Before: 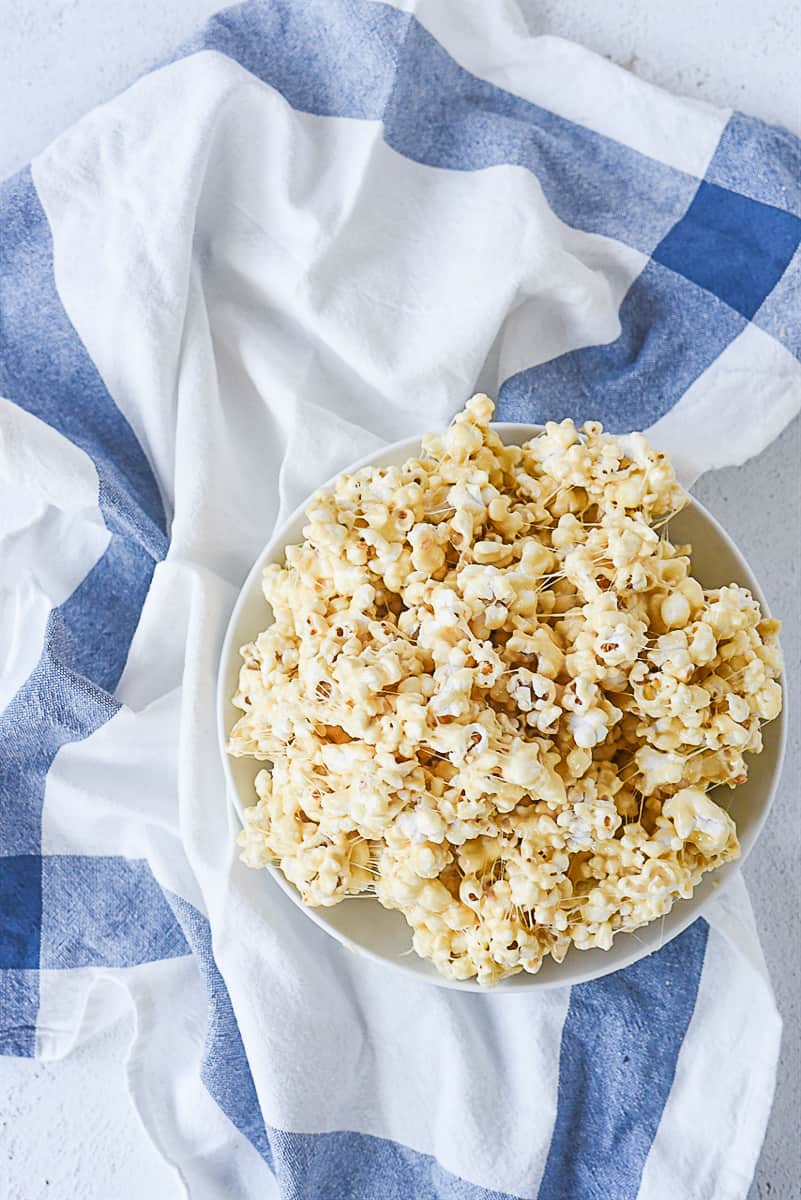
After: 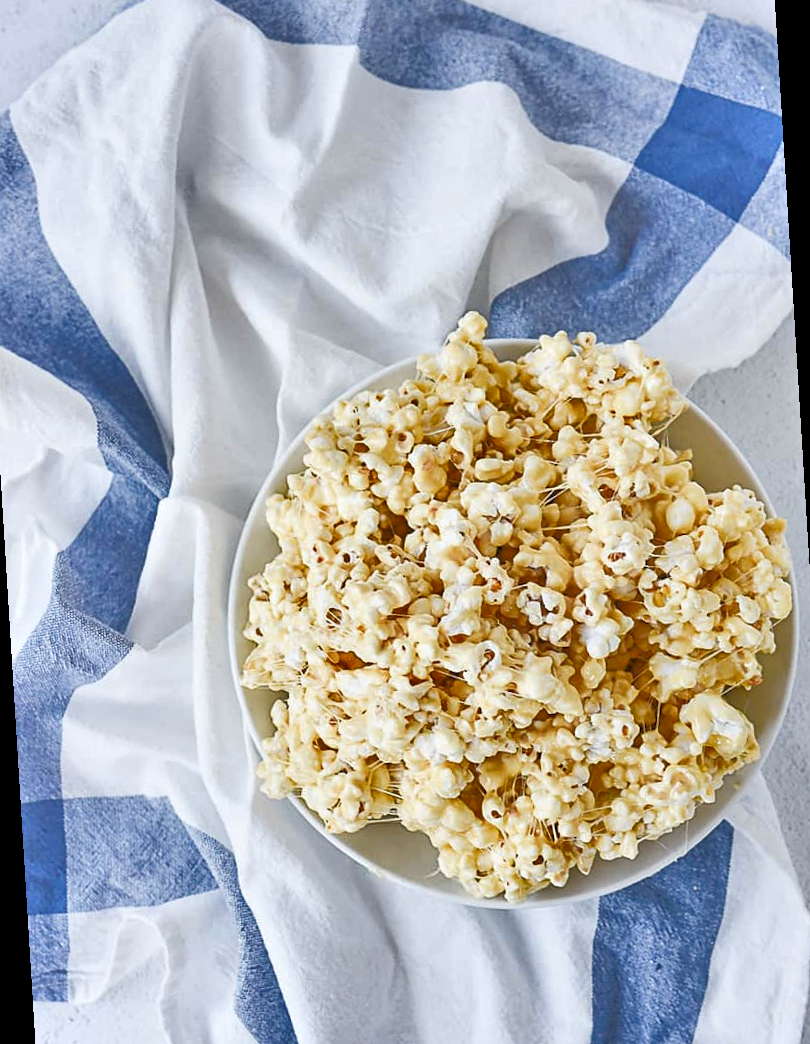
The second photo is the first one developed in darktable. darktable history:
shadows and highlights: shadows 53, soften with gaussian
tone equalizer: -7 EV 0.15 EV, -6 EV 0.6 EV, -5 EV 1.15 EV, -4 EV 1.33 EV, -3 EV 1.15 EV, -2 EV 0.6 EV, -1 EV 0.15 EV, mask exposure compensation -0.5 EV
rotate and perspective: rotation -3.52°, crop left 0.036, crop right 0.964, crop top 0.081, crop bottom 0.919
